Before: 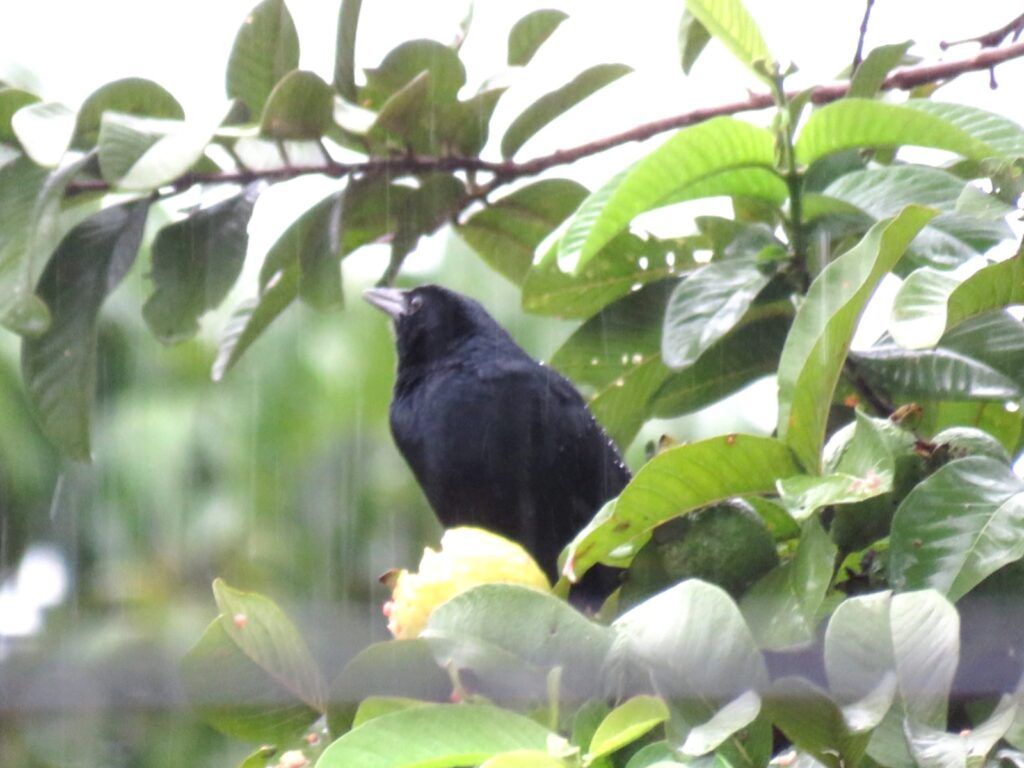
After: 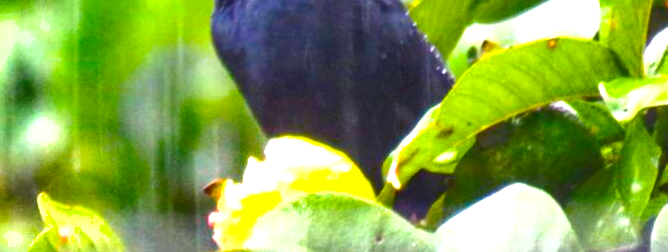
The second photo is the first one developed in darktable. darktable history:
crop: left 18.091%, top 51.13%, right 17.525%, bottom 16.85%
local contrast: on, module defaults
shadows and highlights: shadows 75, highlights -60.85, soften with gaussian
color balance rgb: linear chroma grading › global chroma 42%, perceptual saturation grading › global saturation 42%, perceptual brilliance grading › global brilliance 25%, global vibrance 33%
rotate and perspective: rotation -1.17°, automatic cropping off
